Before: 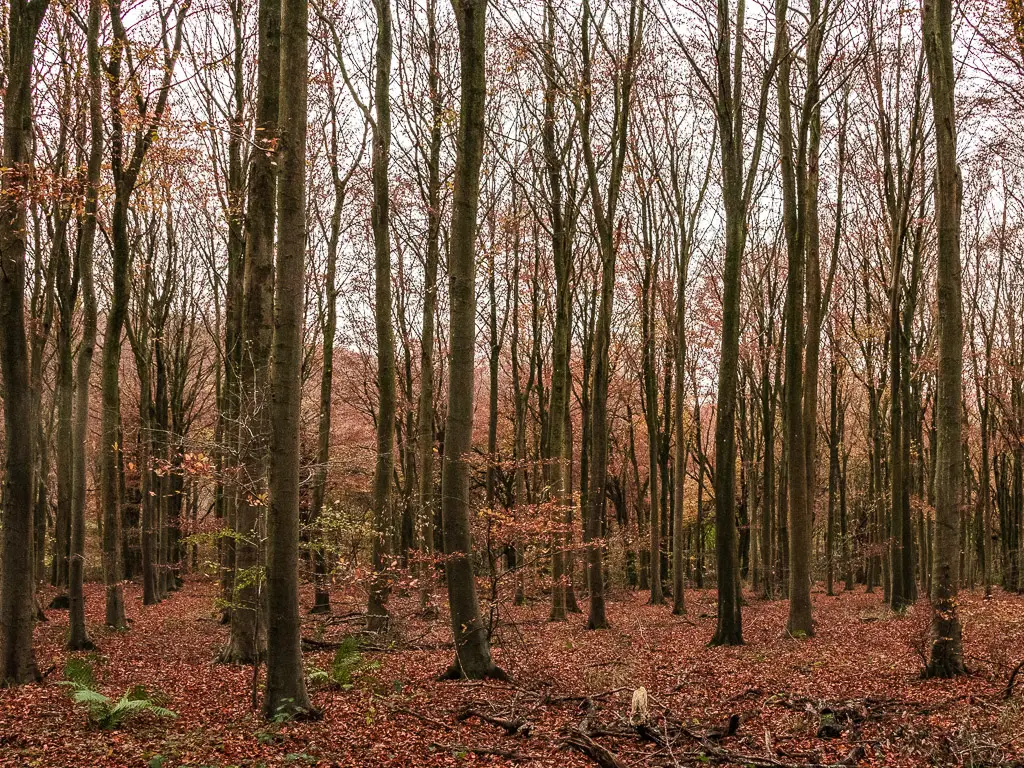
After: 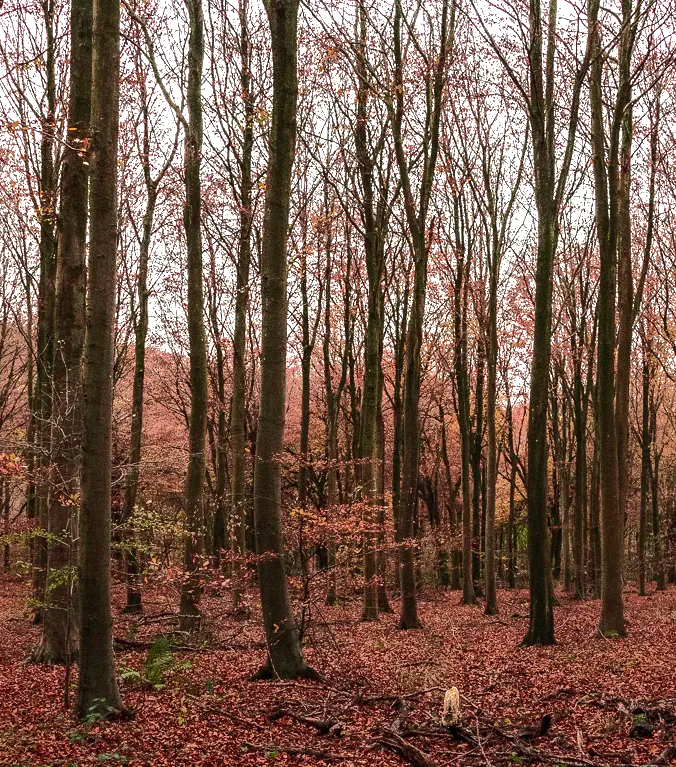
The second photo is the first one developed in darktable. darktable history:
crop and rotate: left 18.442%, right 15.508%
grain: on, module defaults
tone curve: curves: ch0 [(0, 0) (0.227, 0.17) (0.766, 0.774) (1, 1)]; ch1 [(0, 0) (0.114, 0.127) (0.437, 0.452) (0.498, 0.498) (0.529, 0.541) (0.579, 0.589) (1, 1)]; ch2 [(0, 0) (0.233, 0.259) (0.493, 0.492) (0.587, 0.573) (1, 1)], color space Lab, independent channels, preserve colors none
shadows and highlights: shadows 38.43, highlights -74.54
tone equalizer: -8 EV 0.001 EV, -7 EV -0.002 EV, -6 EV 0.002 EV, -5 EV -0.03 EV, -4 EV -0.116 EV, -3 EV -0.169 EV, -2 EV 0.24 EV, -1 EV 0.702 EV, +0 EV 0.493 EV
